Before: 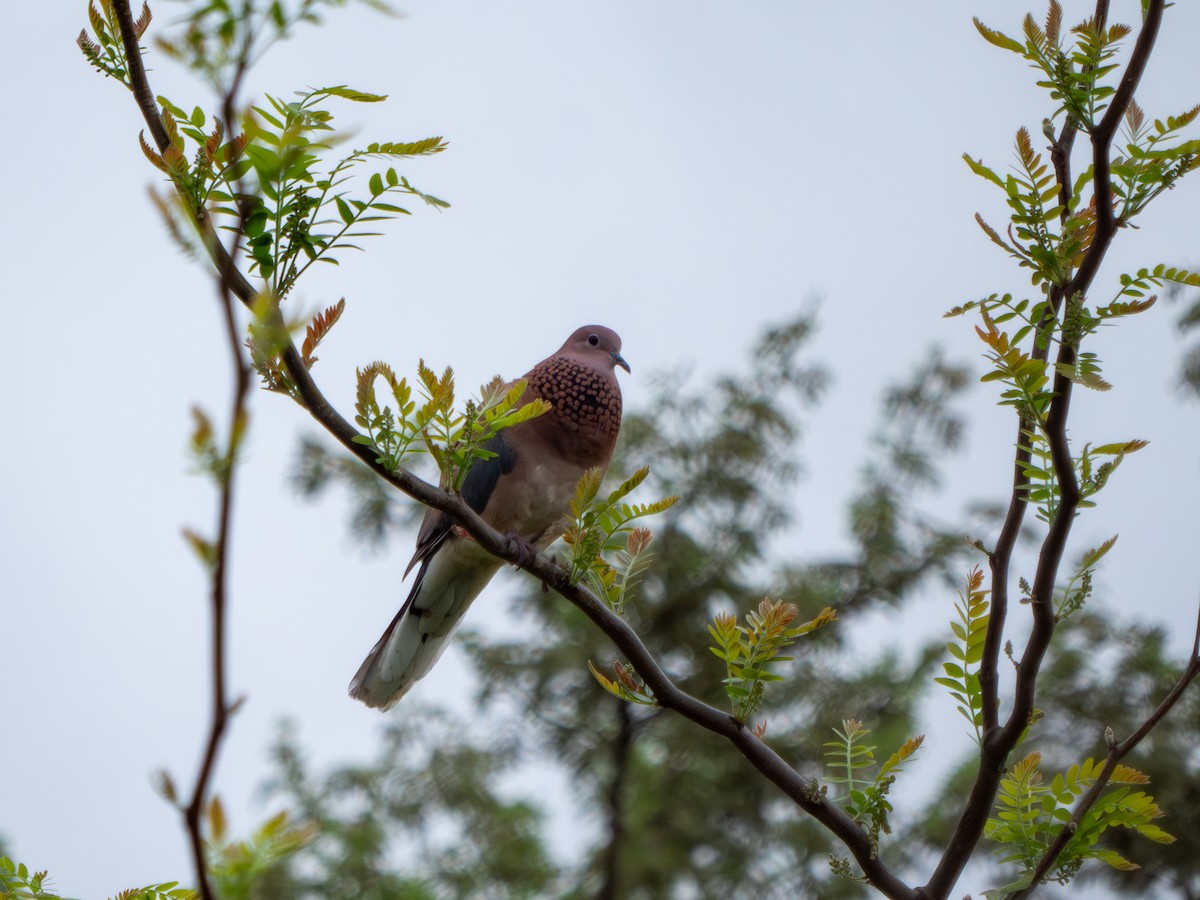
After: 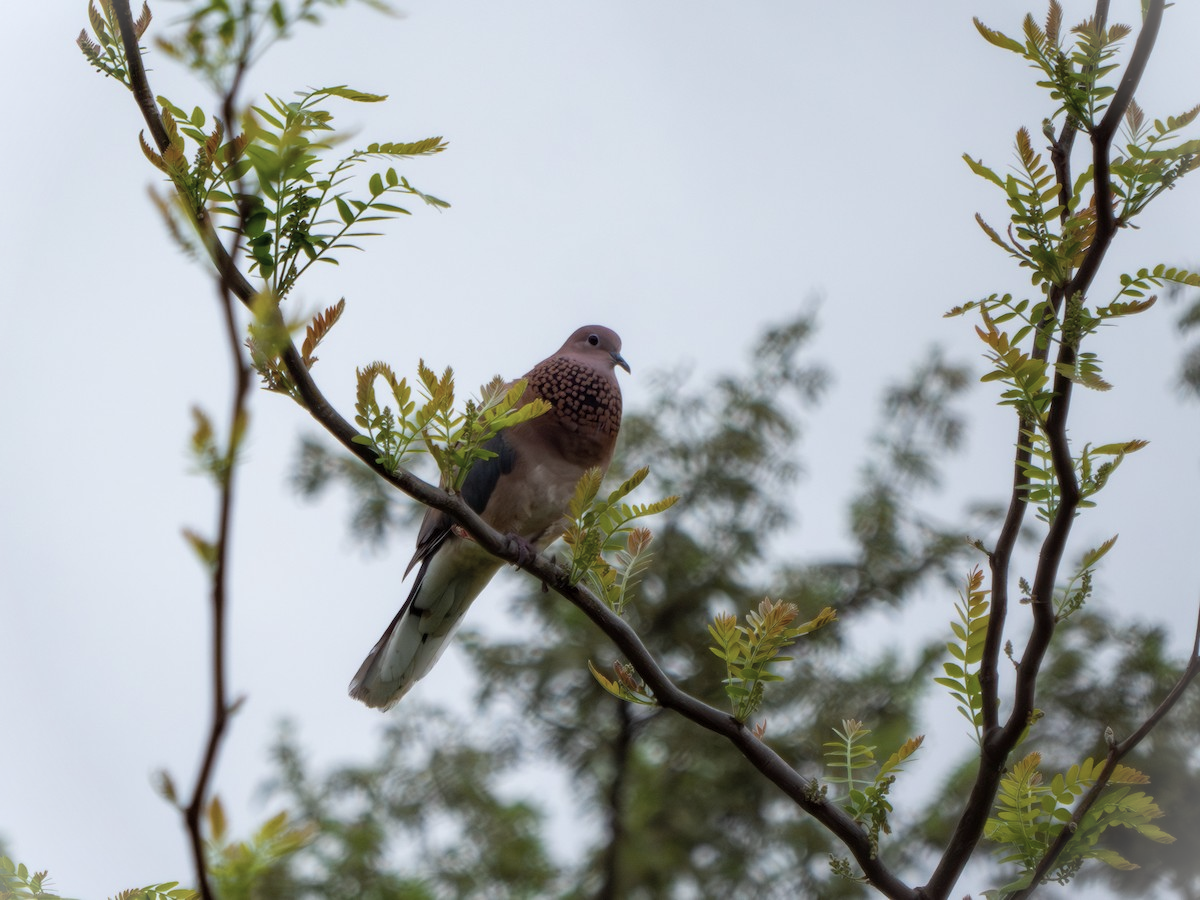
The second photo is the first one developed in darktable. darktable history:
color correction: saturation 0.57
vignetting: fall-off start 100%, brightness 0.3, saturation 0
color balance rgb: linear chroma grading › global chroma 15%, perceptual saturation grading › global saturation 30%
